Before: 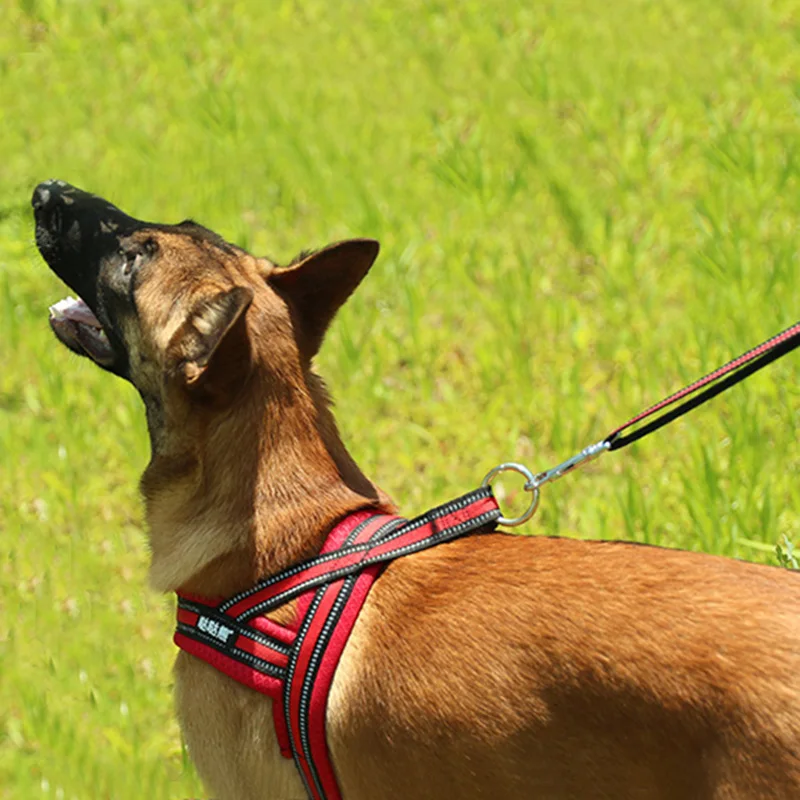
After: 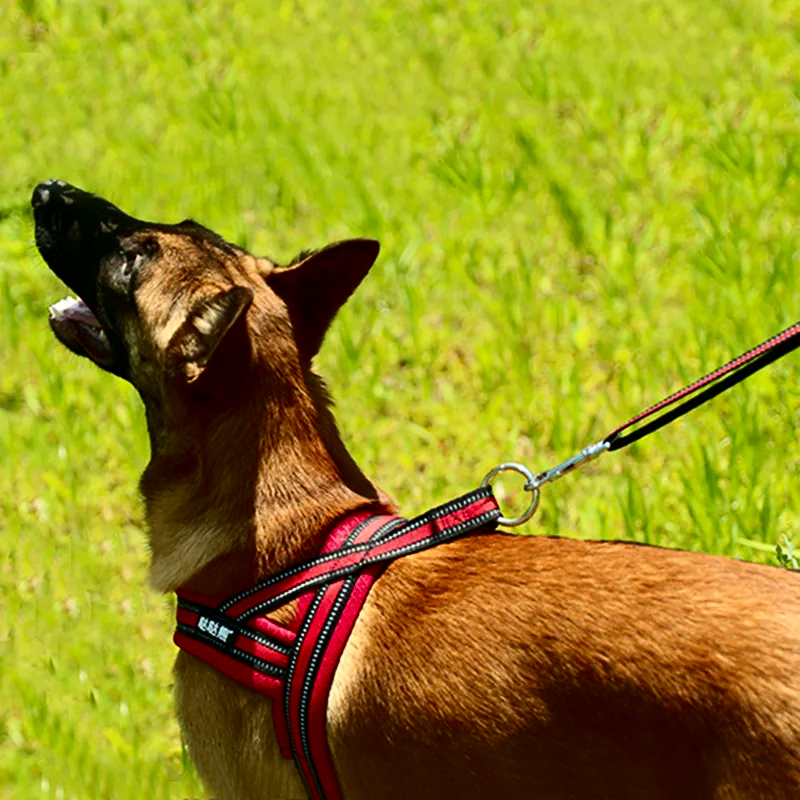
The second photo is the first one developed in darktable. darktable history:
contrast brightness saturation: contrast 0.244, brightness -0.222, saturation 0.135
exposure: compensate exposure bias true, compensate highlight preservation false
